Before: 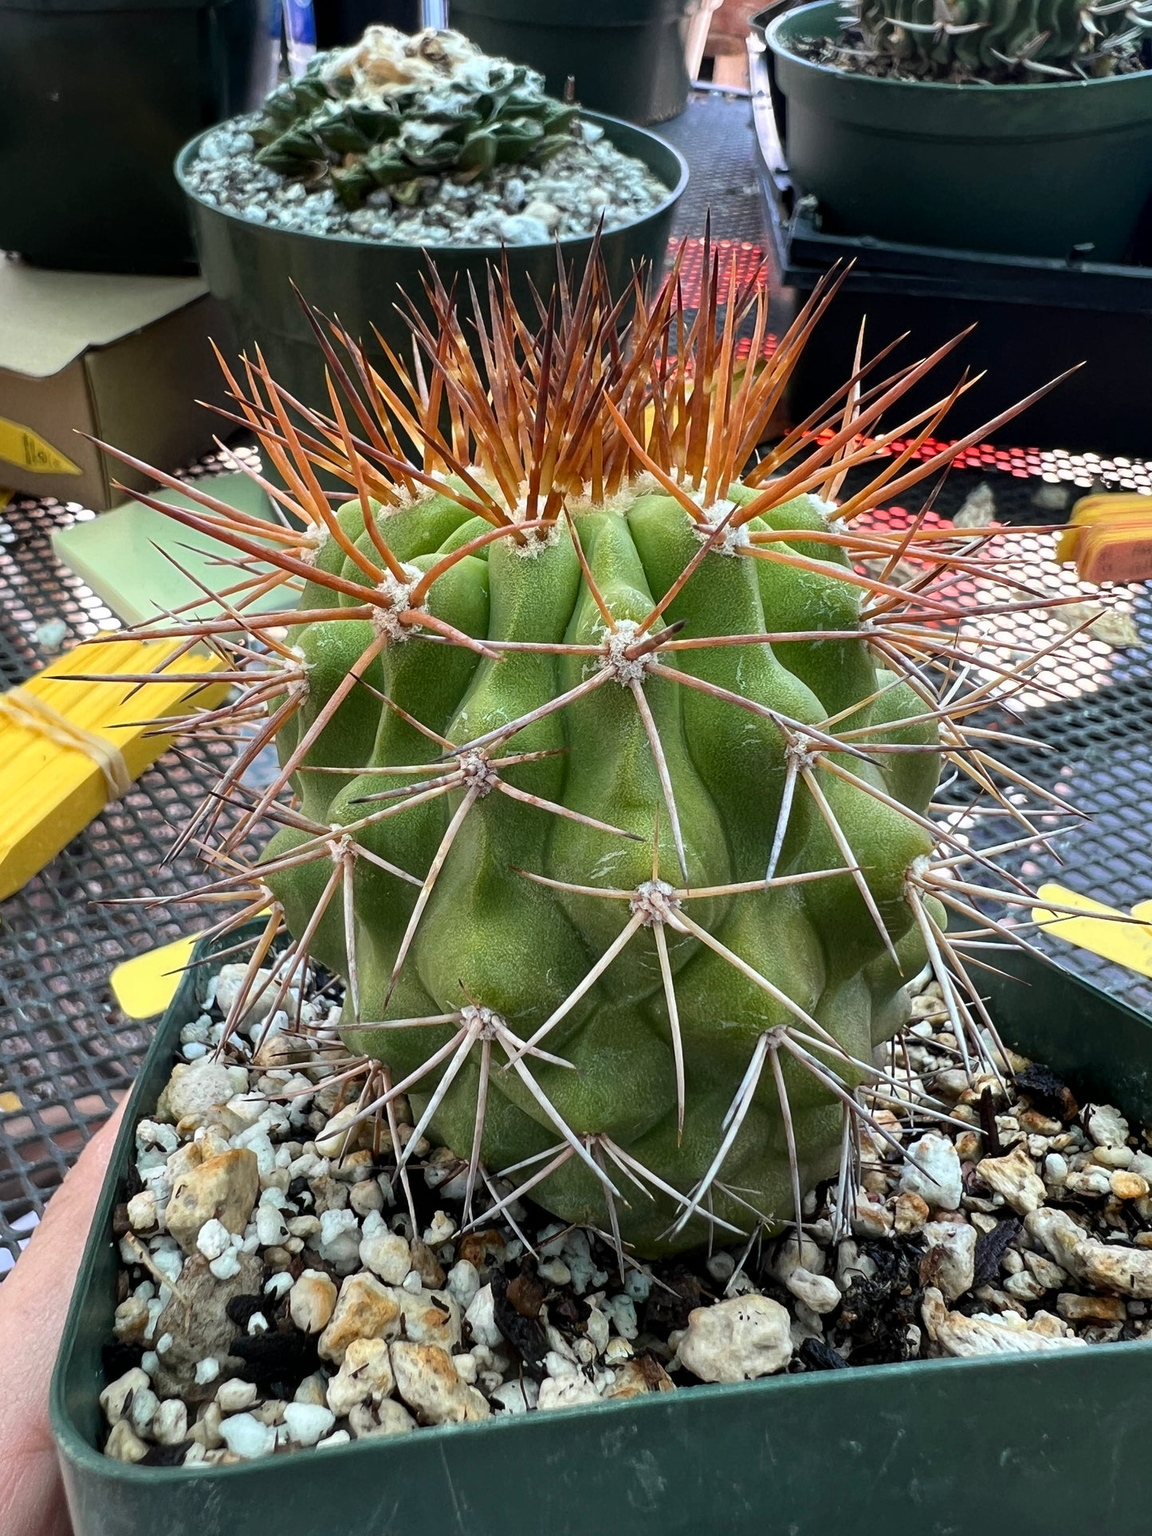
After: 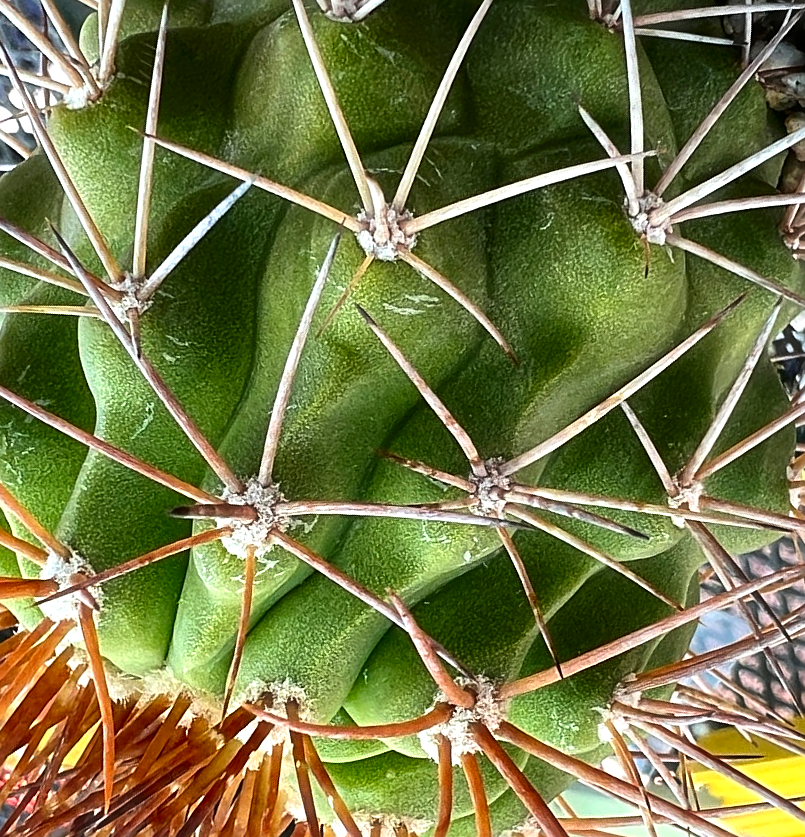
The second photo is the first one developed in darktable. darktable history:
crop and rotate: angle 148.59°, left 9.095%, top 15.681%, right 4.551%, bottom 17.043%
sharpen: on, module defaults
haze removal: strength -0.106, compatibility mode true, adaptive false
contrast brightness saturation: contrast 0.12, brightness -0.121, saturation 0.197
tone equalizer: -8 EV -0.406 EV, -7 EV -0.387 EV, -6 EV -0.297 EV, -5 EV -0.197 EV, -3 EV 0.233 EV, -2 EV 0.329 EV, -1 EV 0.393 EV, +0 EV 0.419 EV
